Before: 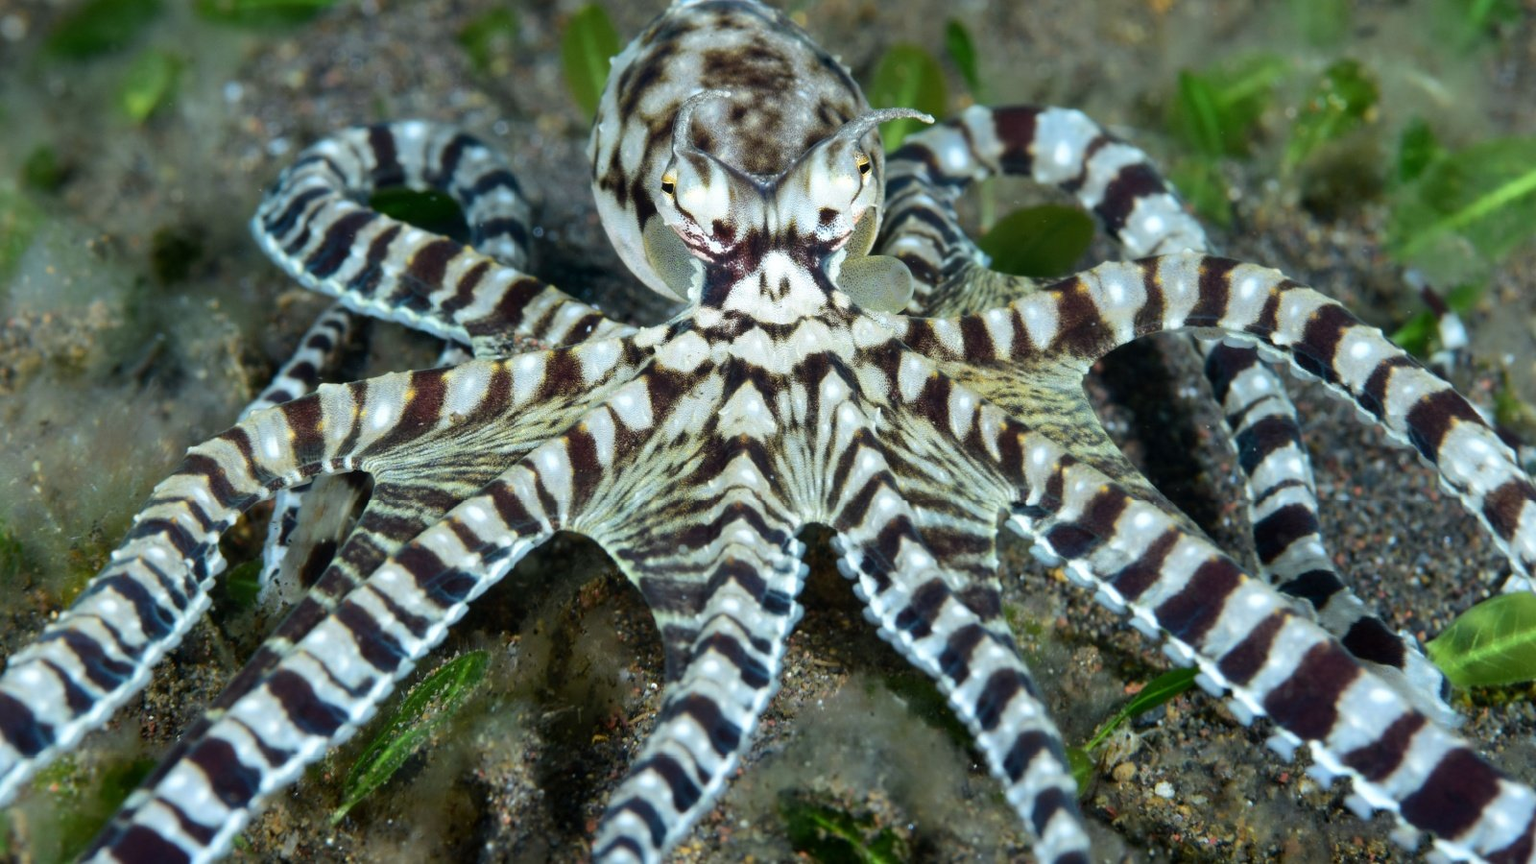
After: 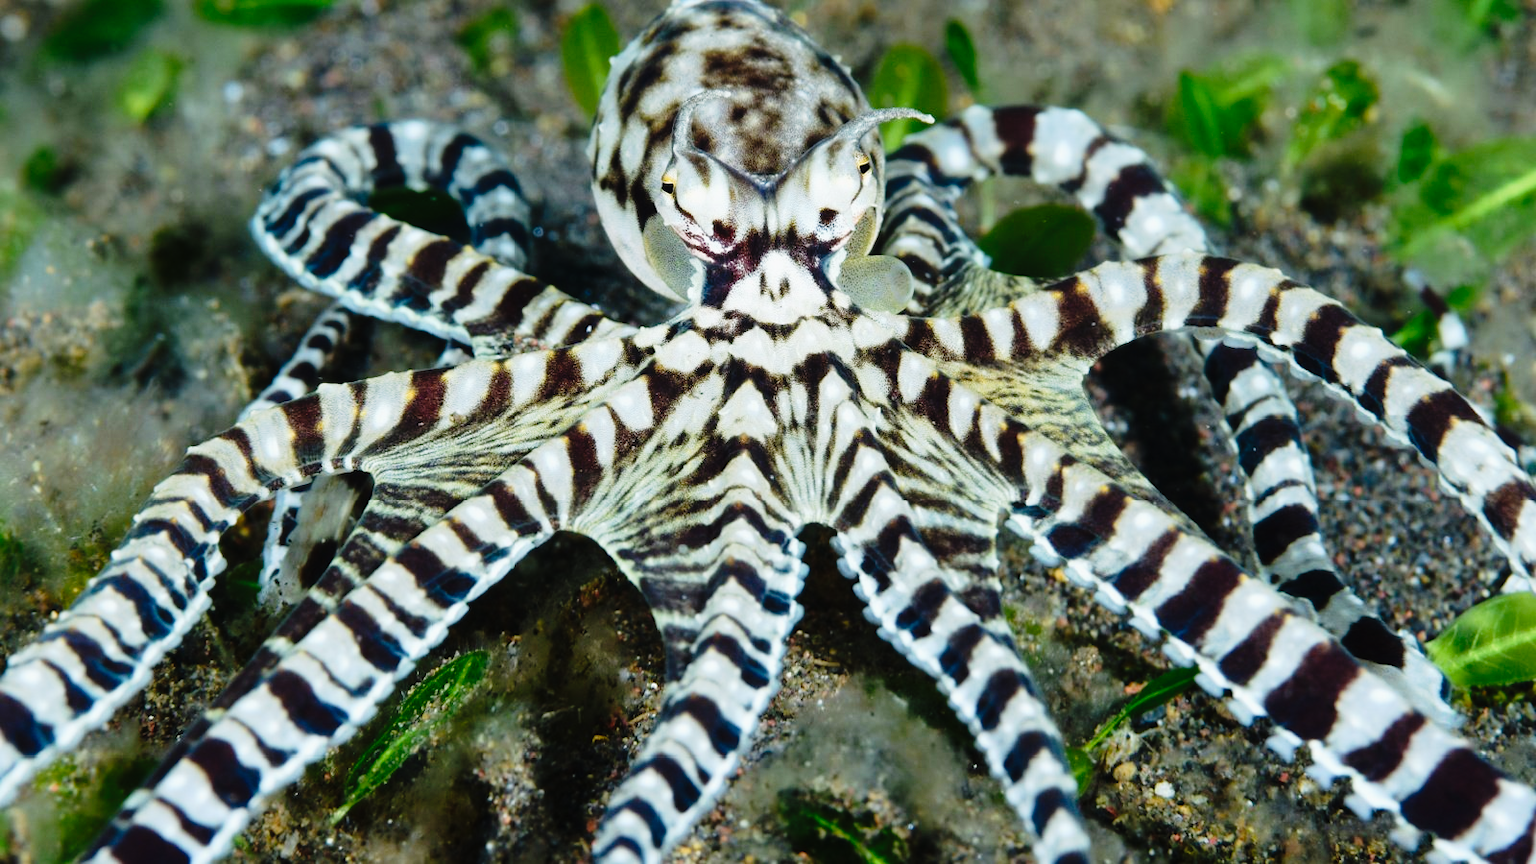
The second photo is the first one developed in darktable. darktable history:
tone curve: curves: ch0 [(0, 0.014) (0.17, 0.099) (0.392, 0.438) (0.725, 0.828) (0.872, 0.918) (1, 0.981)]; ch1 [(0, 0) (0.402, 0.36) (0.488, 0.466) (0.5, 0.499) (0.515, 0.515) (0.574, 0.595) (0.619, 0.65) (0.701, 0.725) (1, 1)]; ch2 [(0, 0) (0.432, 0.422) (0.486, 0.49) (0.503, 0.503) (0.523, 0.554) (0.562, 0.606) (0.644, 0.694) (0.717, 0.753) (1, 0.991)], preserve colors none
